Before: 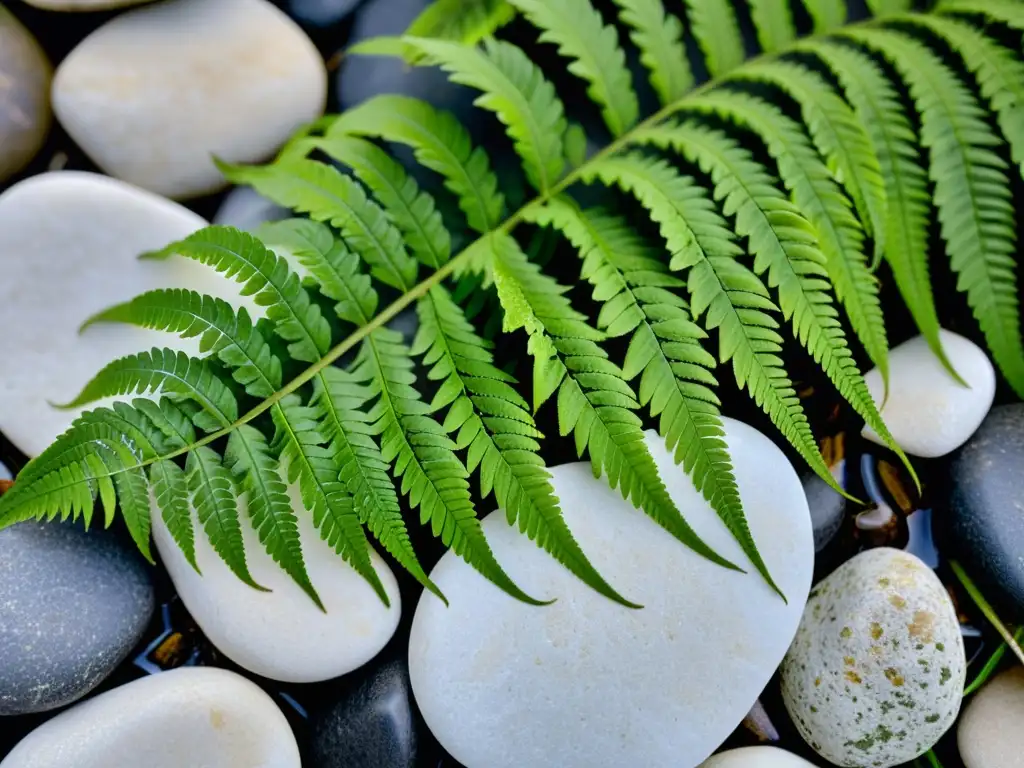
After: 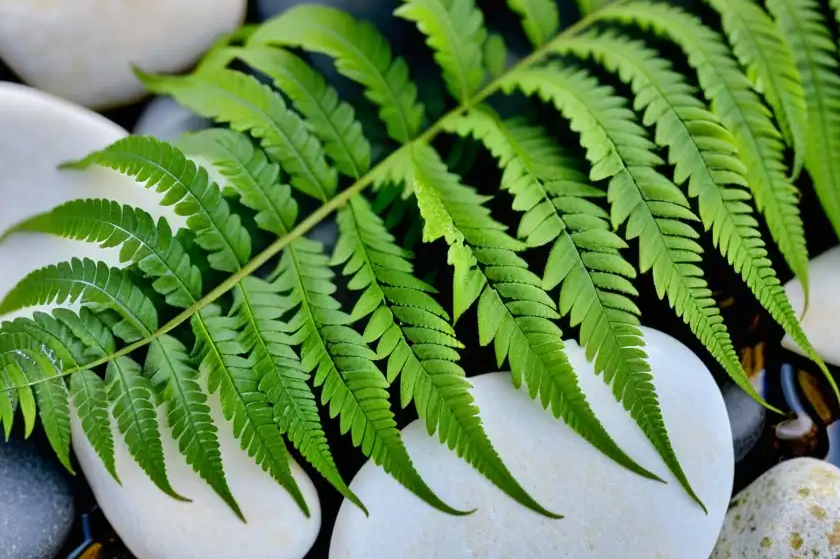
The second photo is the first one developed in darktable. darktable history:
crop: left 7.888%, top 11.758%, right 10.023%, bottom 15.443%
